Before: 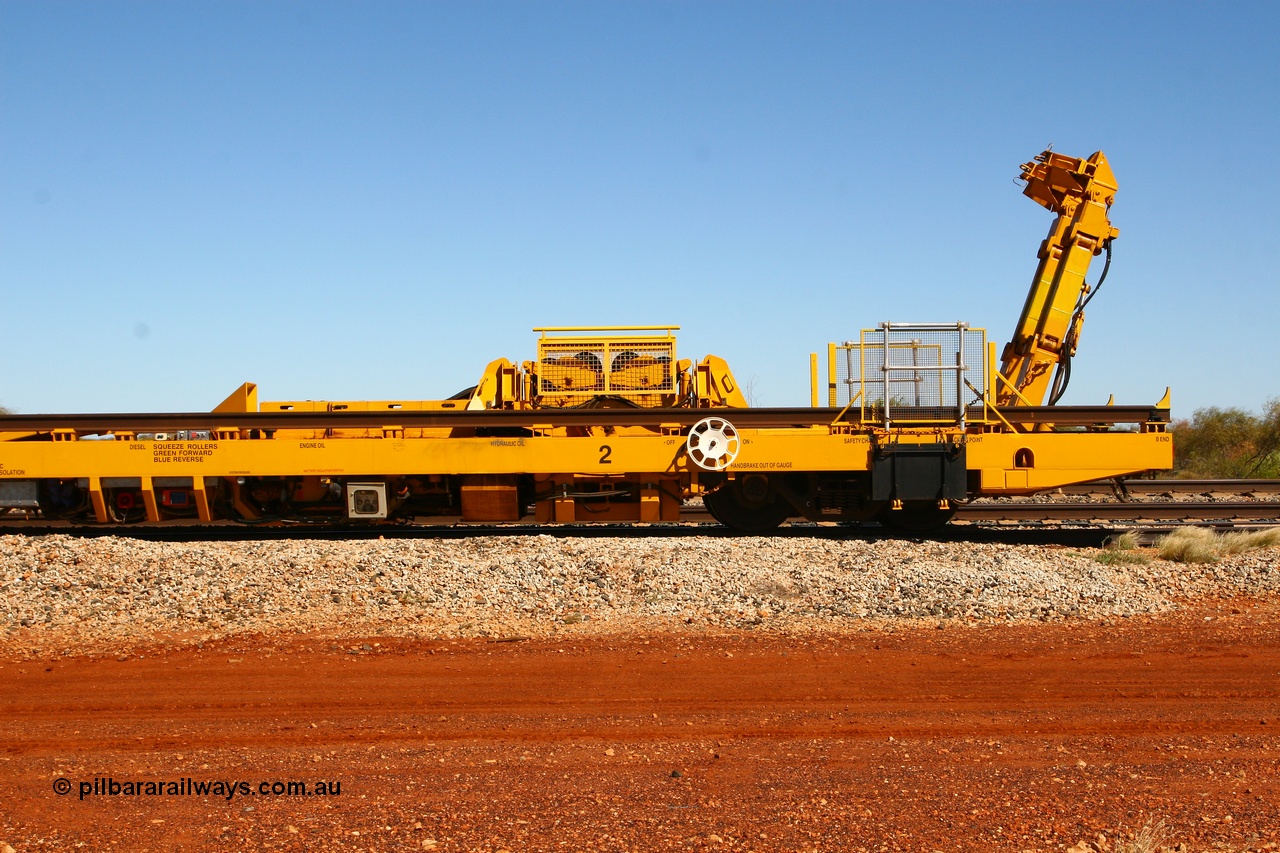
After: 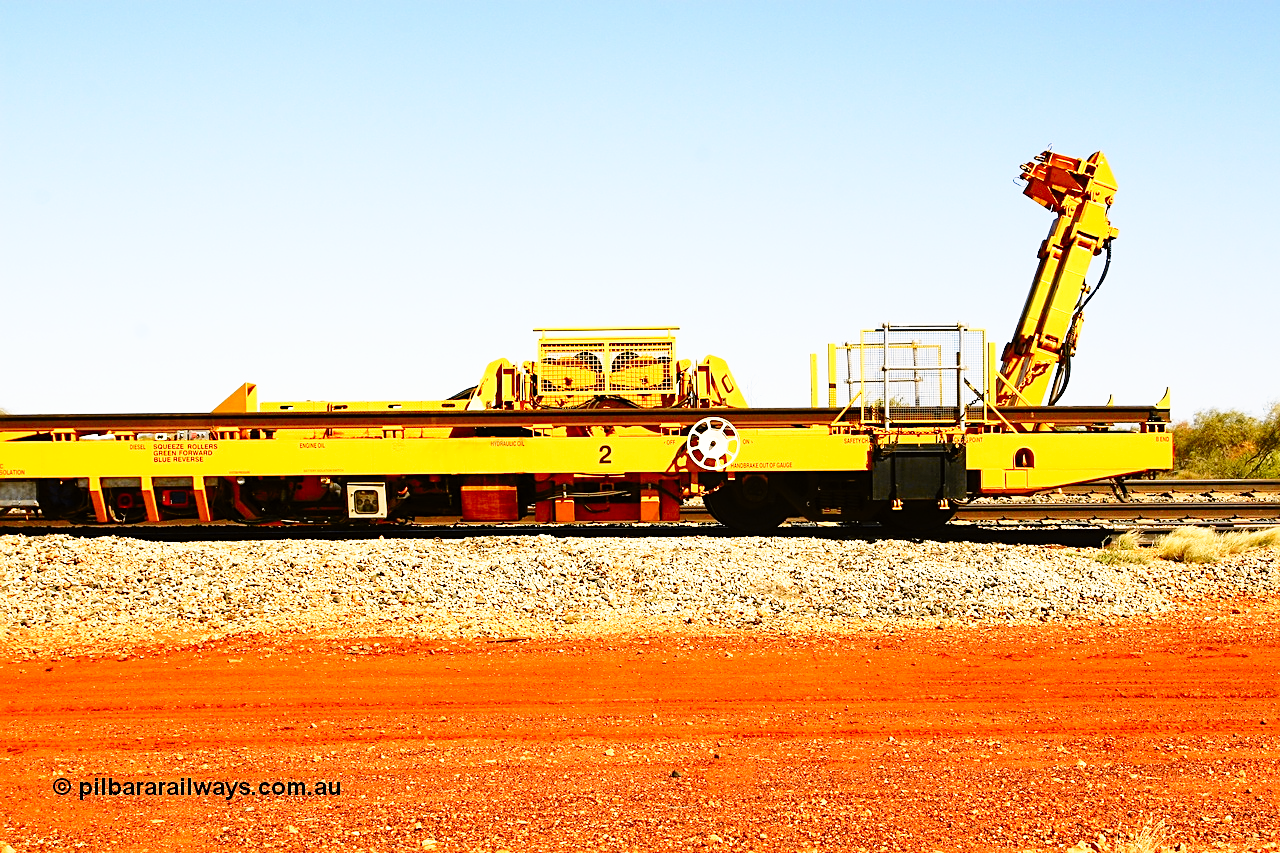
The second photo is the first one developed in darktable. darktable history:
sharpen: on, module defaults
tone equalizer: on, module defaults
base curve: curves: ch0 [(0, 0) (0.012, 0.01) (0.073, 0.168) (0.31, 0.711) (0.645, 0.957) (1, 1)], preserve colors none
tone curve: curves: ch0 [(0, 0) (0.239, 0.248) (0.508, 0.606) (0.828, 0.878) (1, 1)]; ch1 [(0, 0) (0.401, 0.42) (0.45, 0.464) (0.492, 0.498) (0.511, 0.507) (0.561, 0.549) (0.688, 0.726) (1, 1)]; ch2 [(0, 0) (0.411, 0.433) (0.5, 0.504) (0.545, 0.574) (1, 1)], color space Lab, independent channels, preserve colors none
